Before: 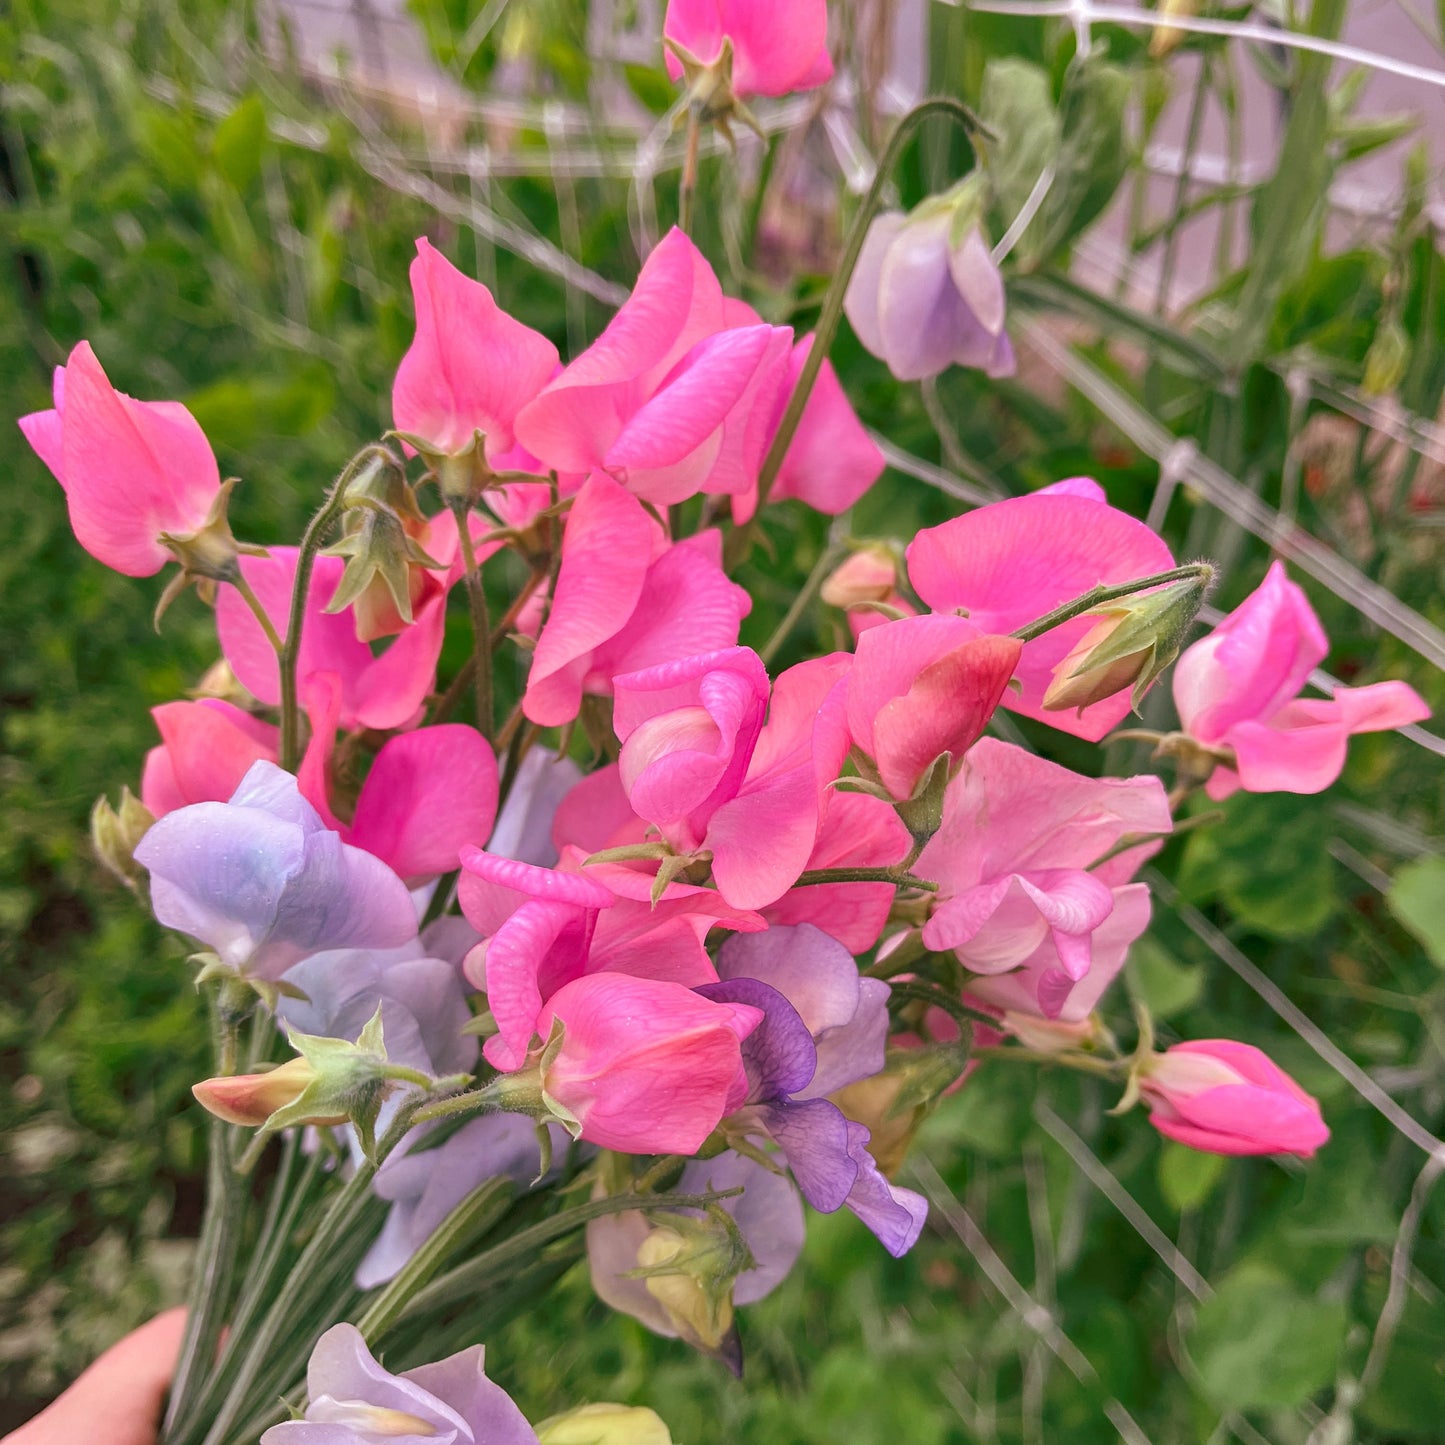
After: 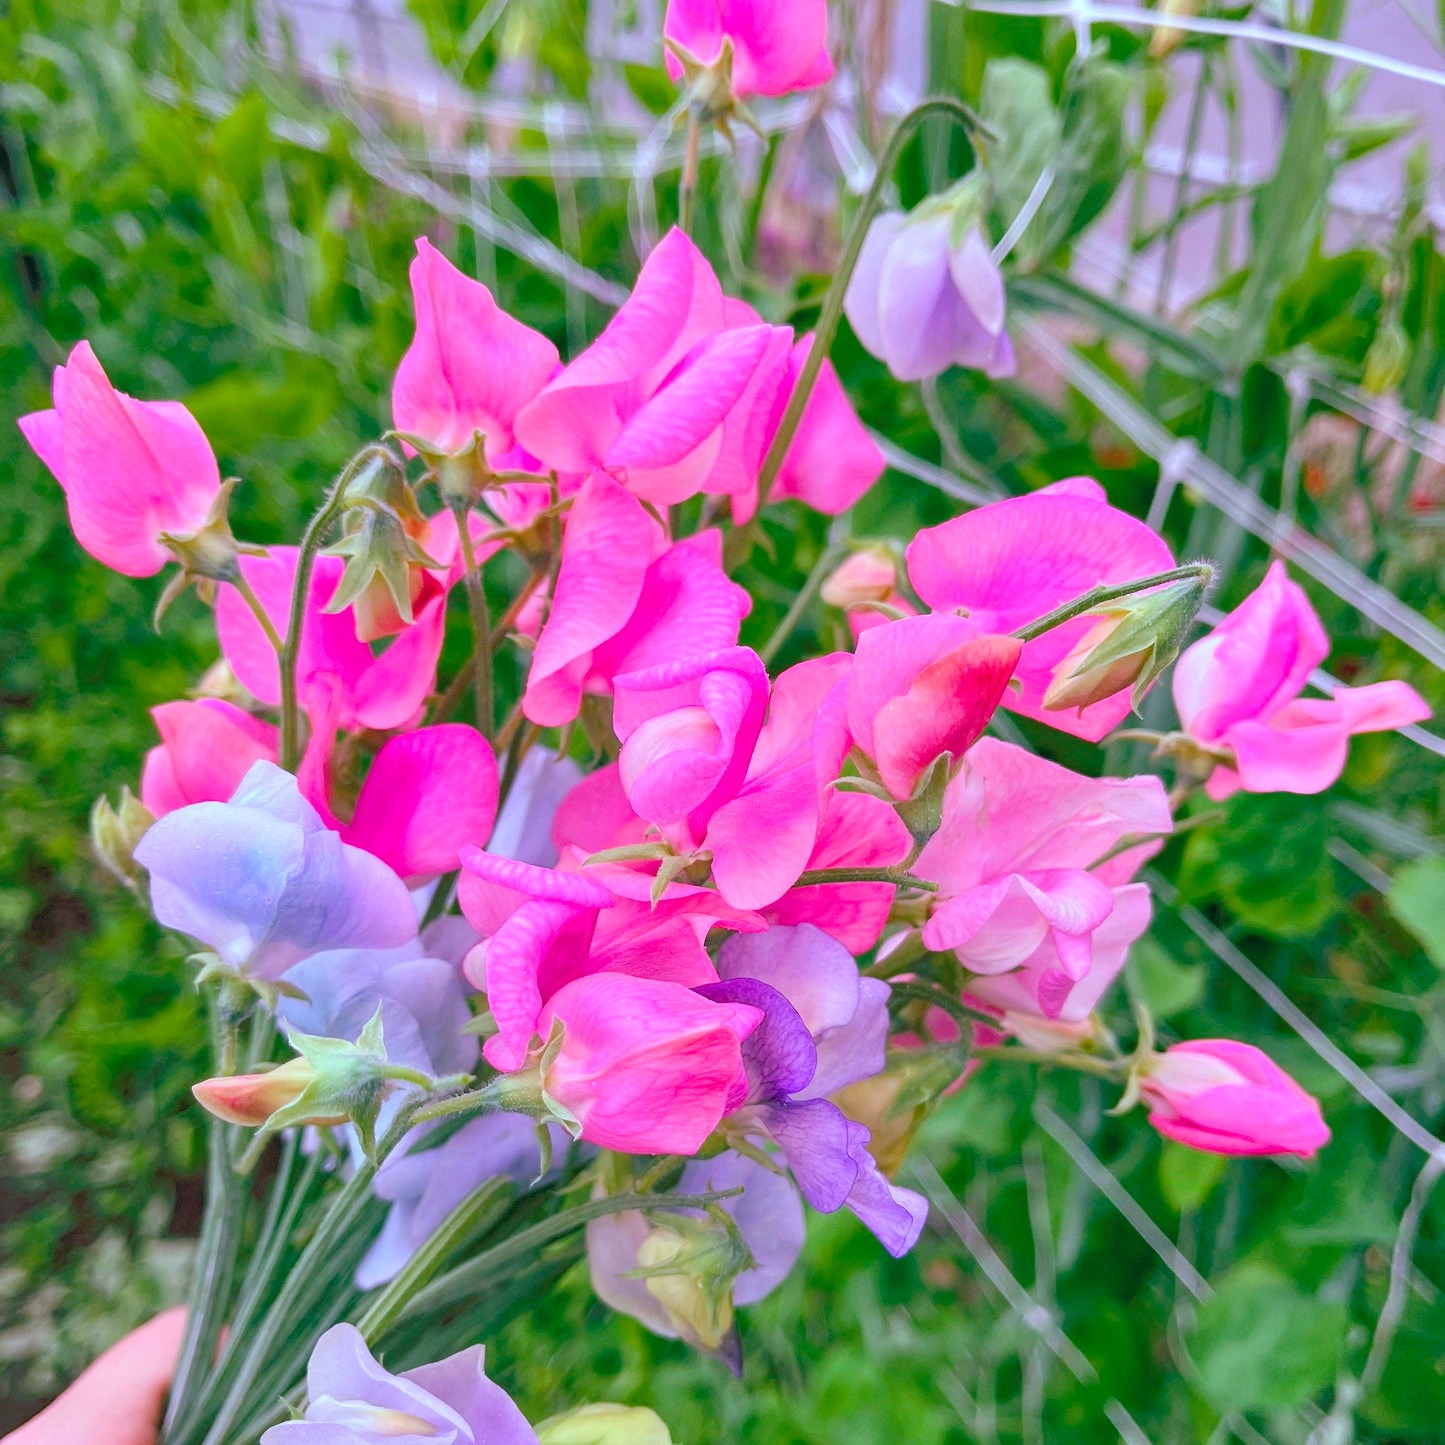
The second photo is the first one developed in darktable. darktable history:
contrast brightness saturation: brightness 0.146
color calibration: gray › normalize channels true, illuminant custom, x 0.39, y 0.387, temperature 3846.01 K, gamut compression 0.023
color balance rgb: global offset › hue 171.42°, perceptual saturation grading › global saturation 34.862%, perceptual saturation grading › highlights -25.507%, perceptual saturation grading › shadows 49.909%, global vibrance 14.165%
